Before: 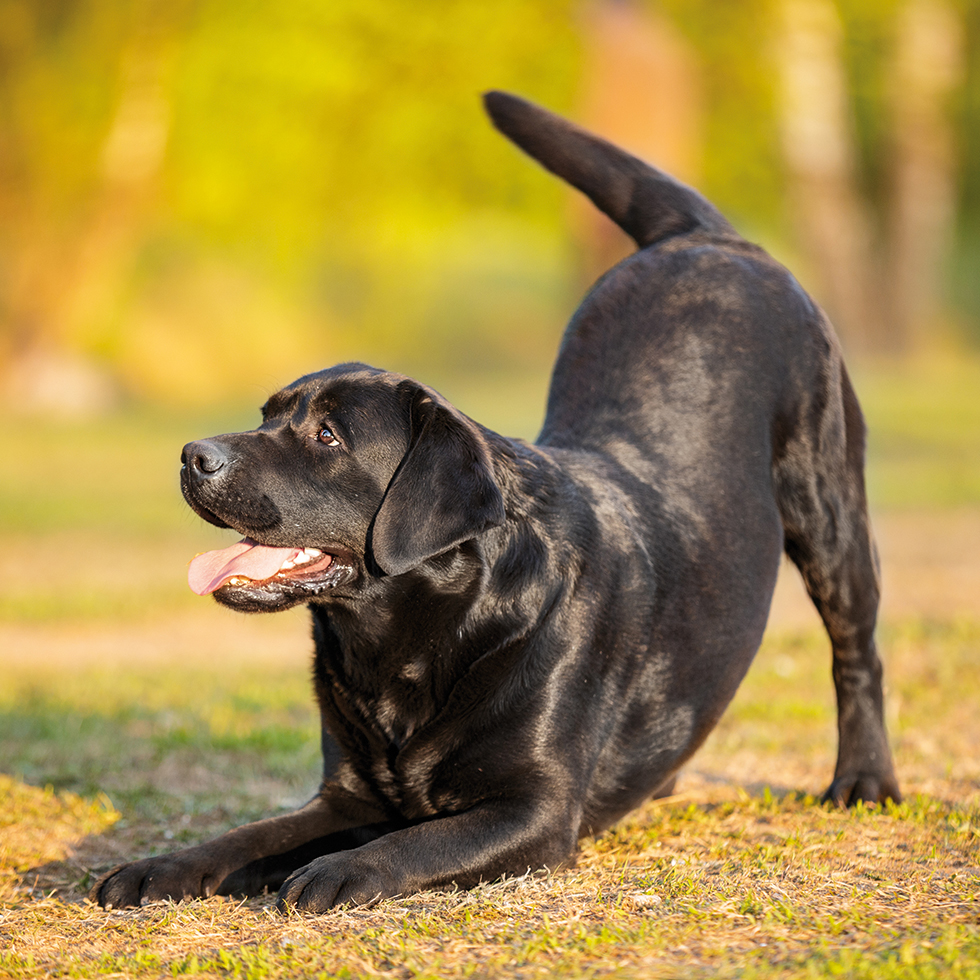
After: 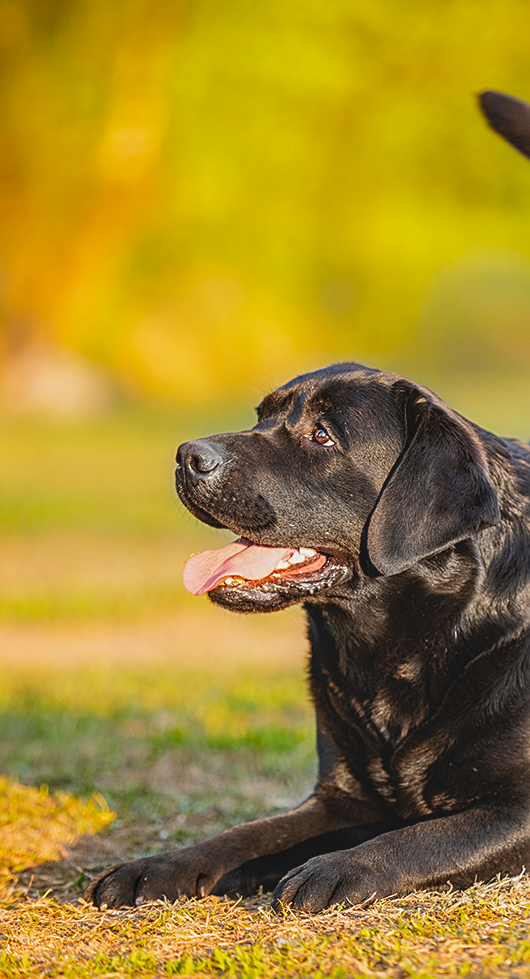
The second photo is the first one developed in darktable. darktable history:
sharpen: on, module defaults
tone equalizer: -8 EV -0.566 EV, edges refinement/feathering 500, mask exposure compensation -1.57 EV, preserve details no
local contrast: on, module defaults
contrast brightness saturation: contrast -0.18, saturation 0.186
crop: left 0.592%, right 45.311%, bottom 0.085%
